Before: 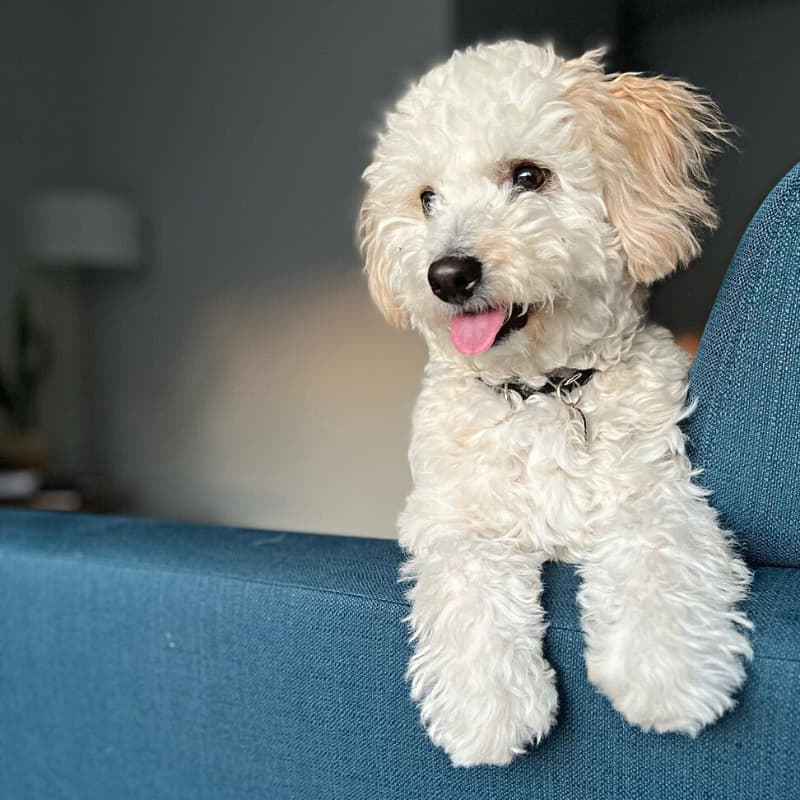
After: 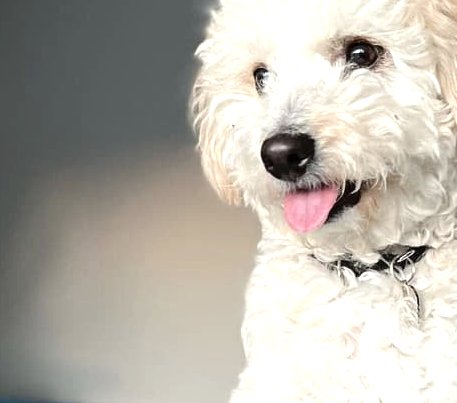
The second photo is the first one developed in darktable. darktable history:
crop: left 20.932%, top 15.471%, right 21.848%, bottom 34.081%
contrast brightness saturation: contrast 0.06, brightness -0.01, saturation -0.23
exposure: black level correction 0, exposure 0.5 EV, compensate highlight preservation false
